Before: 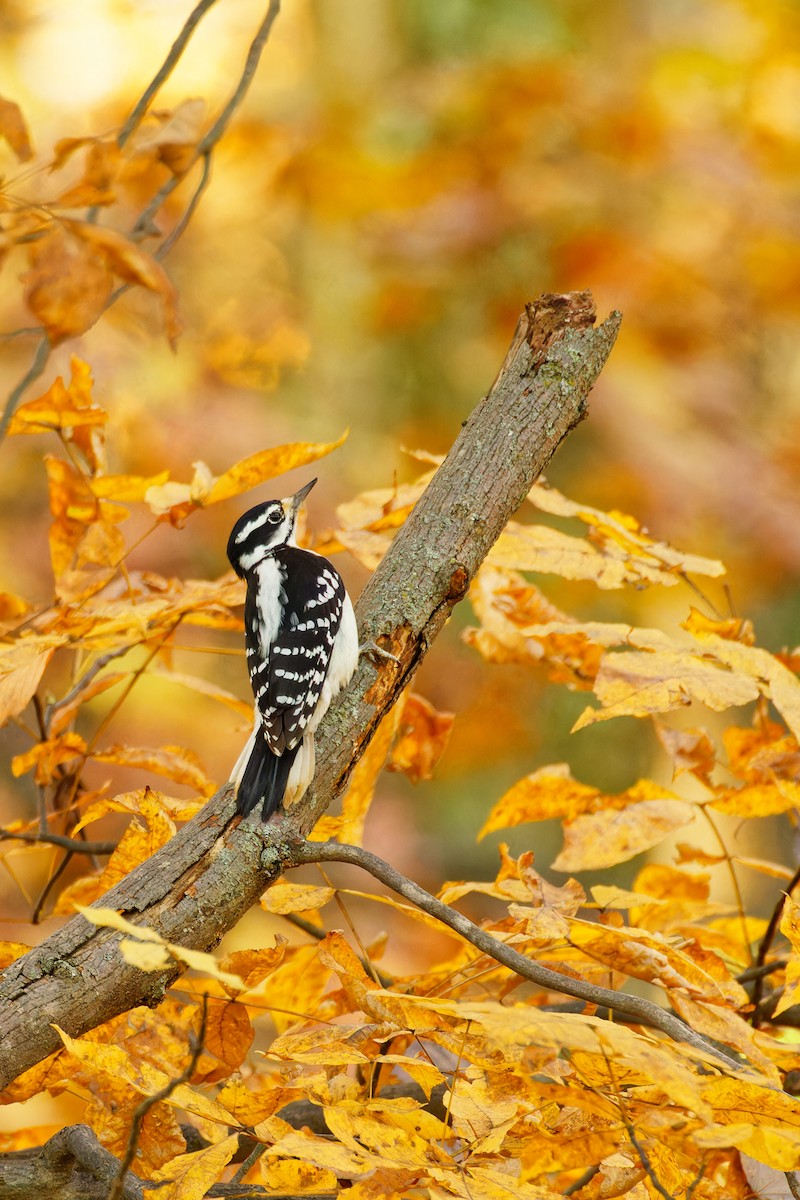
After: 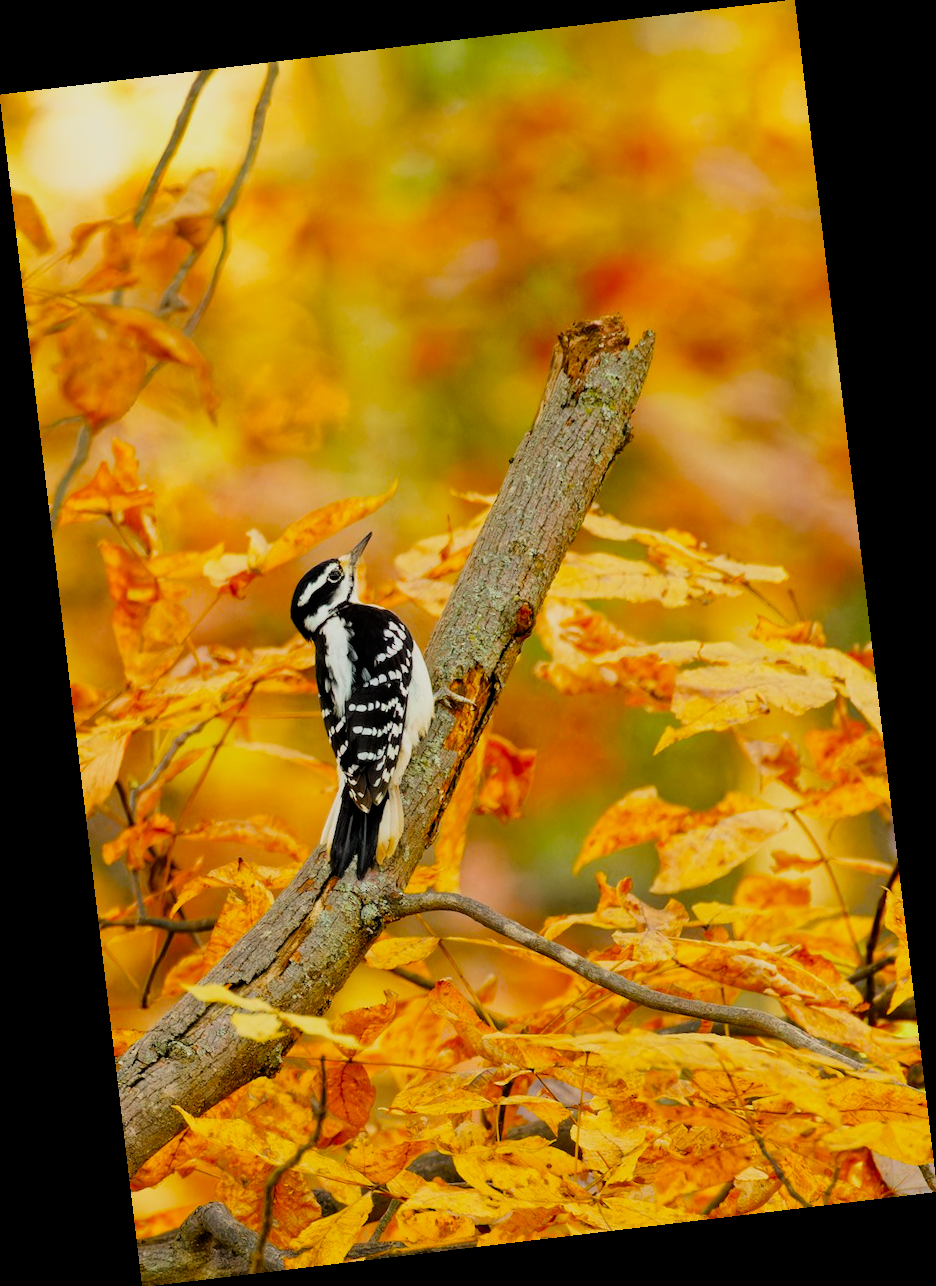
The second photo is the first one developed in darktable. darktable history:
filmic rgb: black relative exposure -7.75 EV, white relative exposure 4.4 EV, threshold 3 EV, target black luminance 0%, hardness 3.76, latitude 50.51%, contrast 1.074, highlights saturation mix 10%, shadows ↔ highlights balance -0.22%, color science v4 (2020), enable highlight reconstruction true
rotate and perspective: rotation -6.83°, automatic cropping off
